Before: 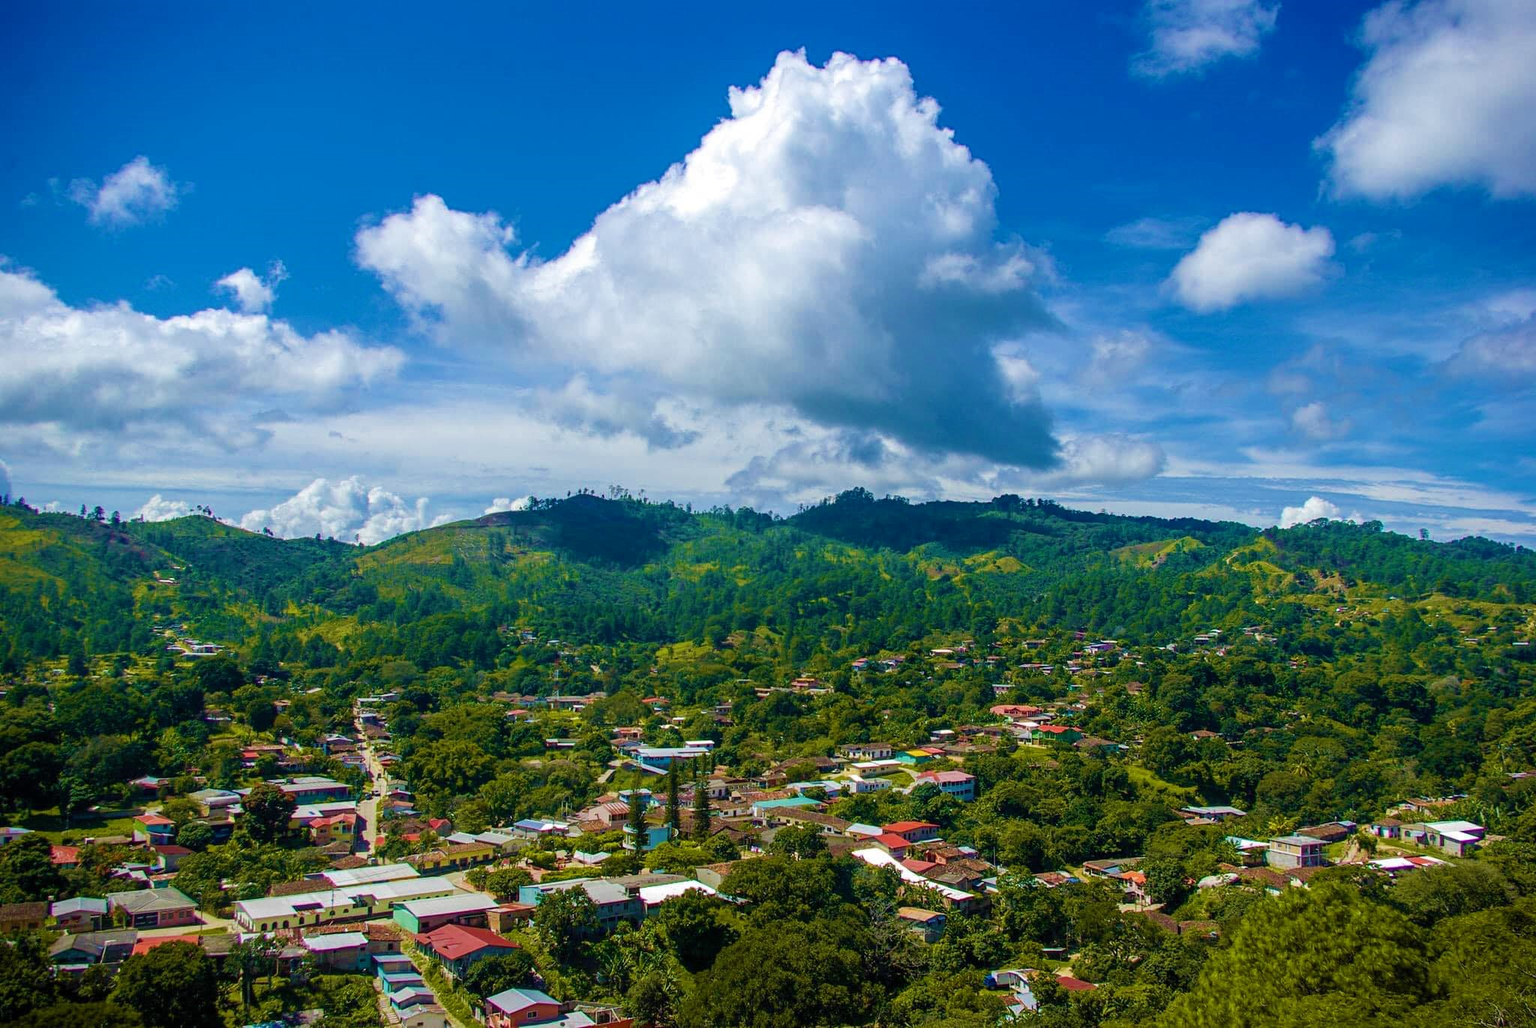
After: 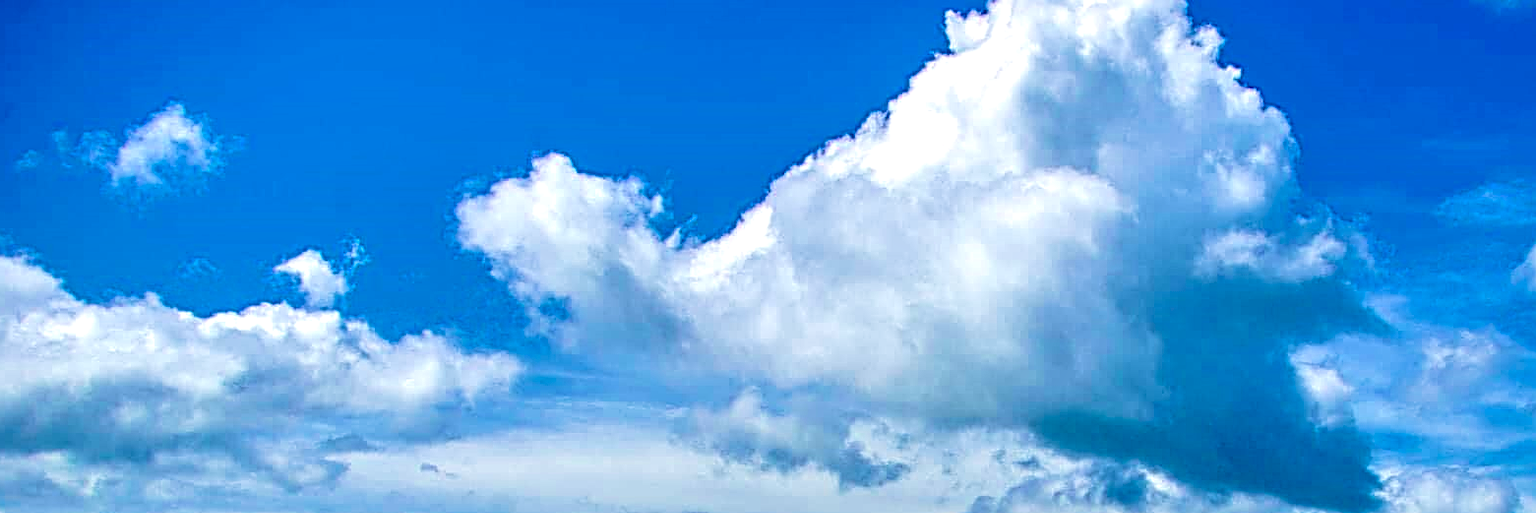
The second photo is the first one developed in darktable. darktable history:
local contrast: highlights 59%, detail 145%
sharpen: radius 4
tone equalizer: -8 EV 1 EV, -7 EV 1 EV, -6 EV 1 EV, -5 EV 1 EV, -4 EV 1 EV, -3 EV 0.75 EV, -2 EV 0.5 EV, -1 EV 0.25 EV
color balance: input saturation 99%
crop: left 0.579%, top 7.627%, right 23.167%, bottom 54.275%
velvia: on, module defaults
color balance rgb: linear chroma grading › global chroma 8.33%, perceptual saturation grading › global saturation 18.52%, global vibrance 7.87%
